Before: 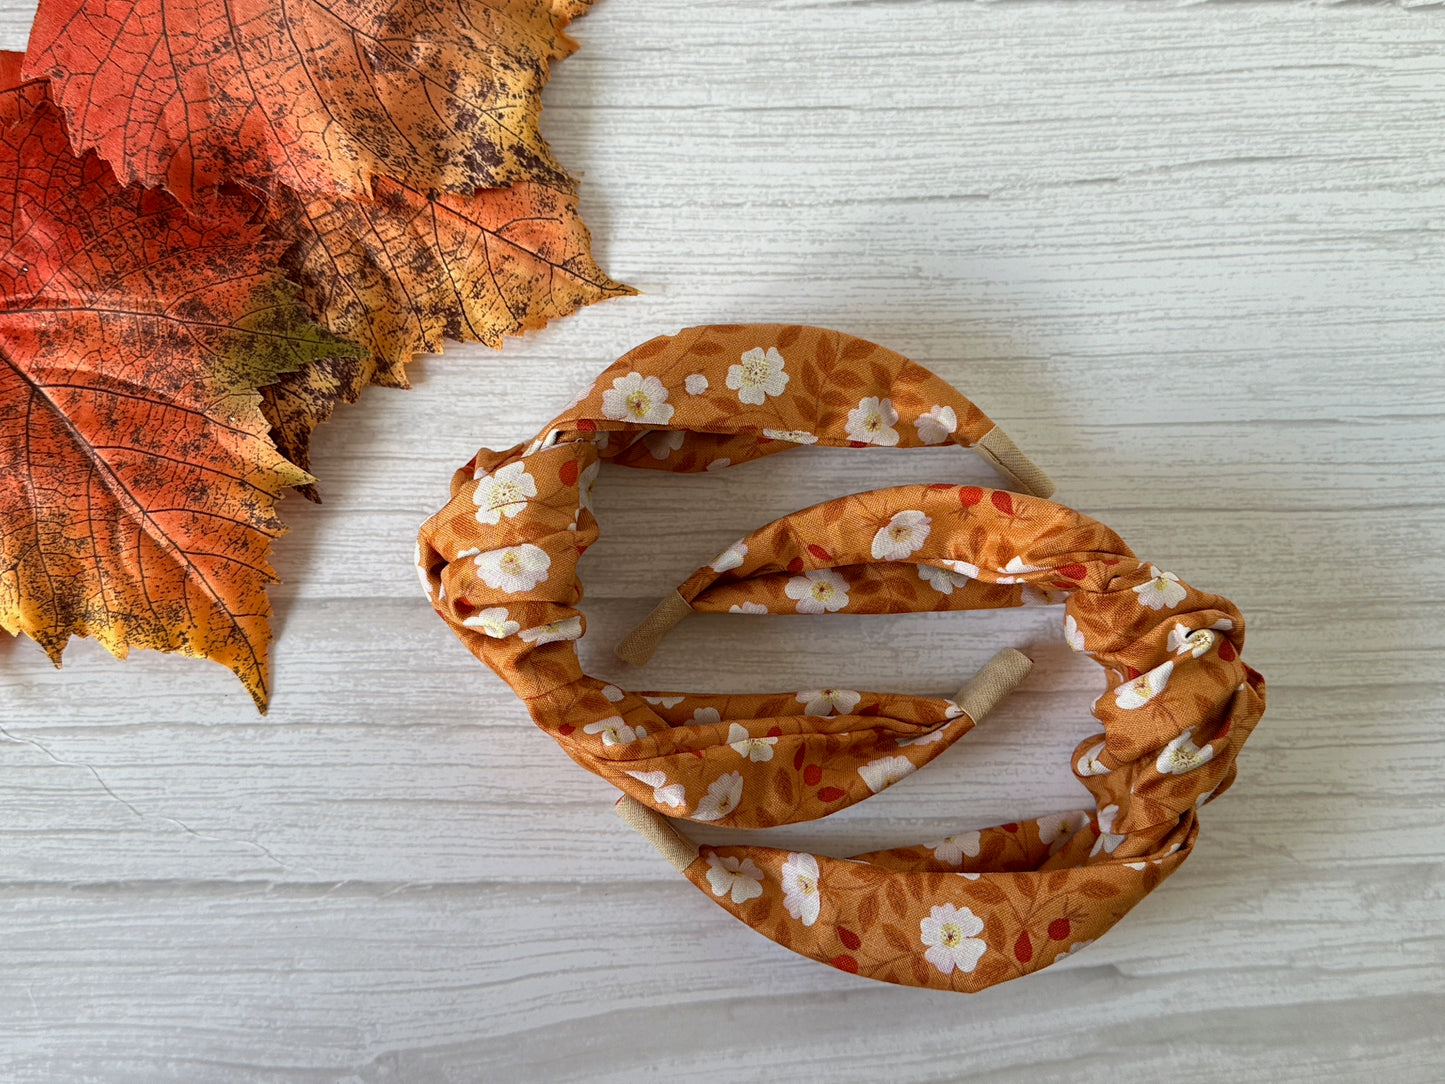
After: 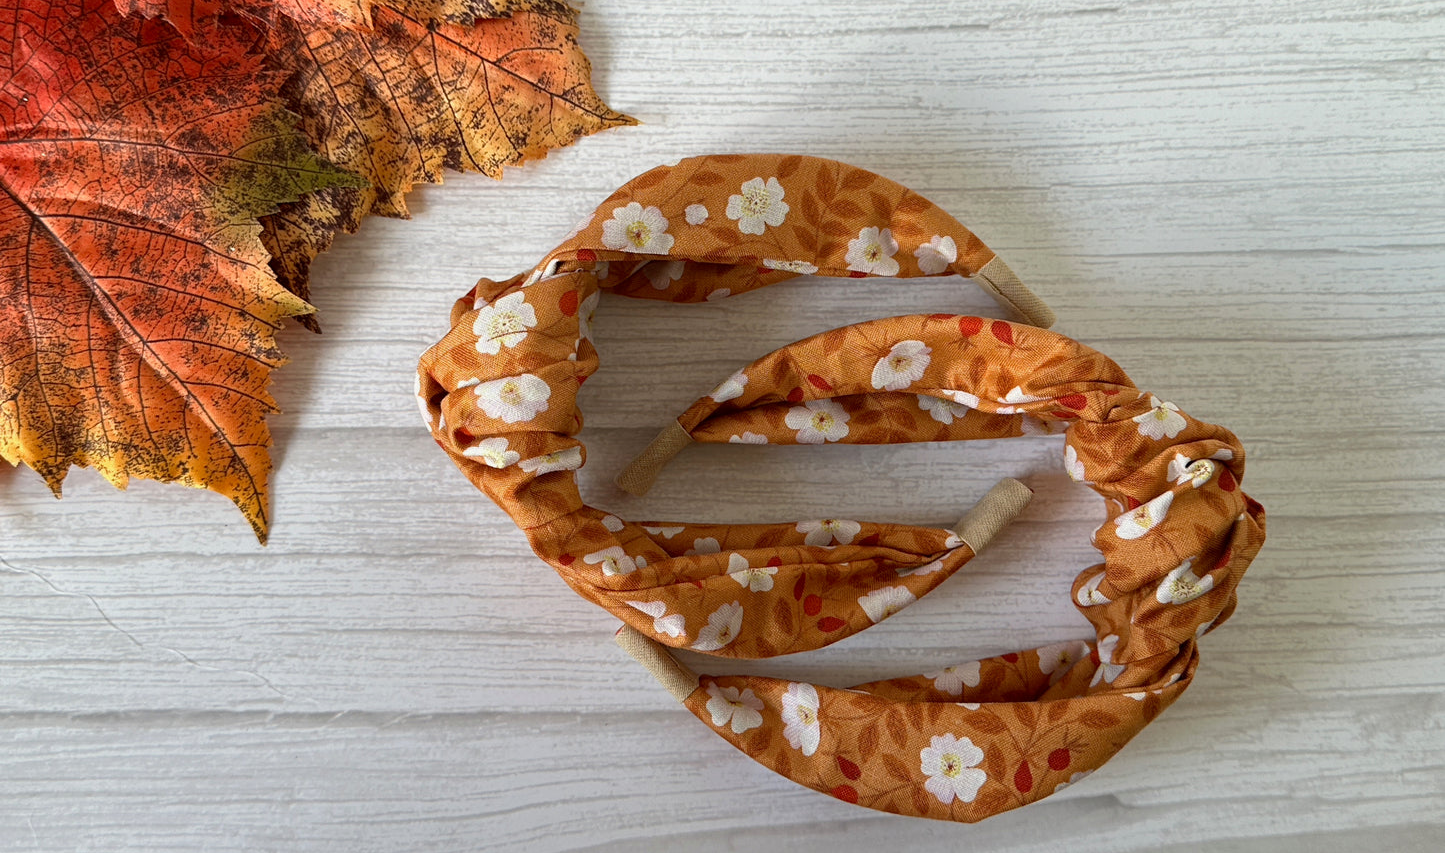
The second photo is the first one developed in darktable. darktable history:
crop and rotate: top 15.774%, bottom 5.506%
